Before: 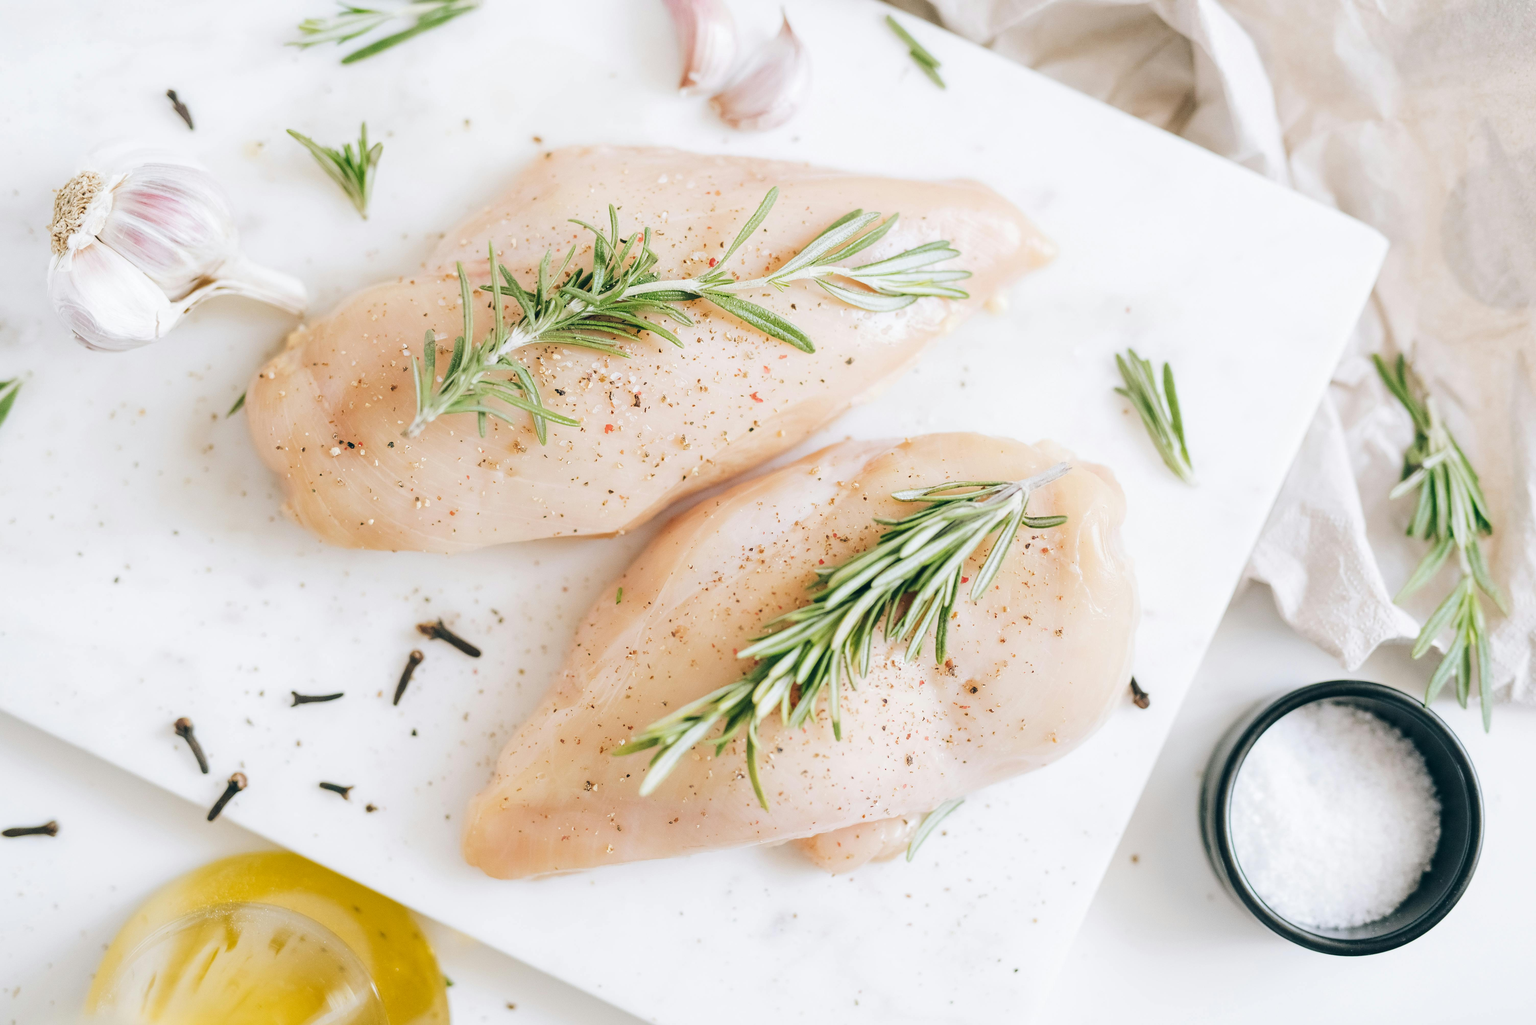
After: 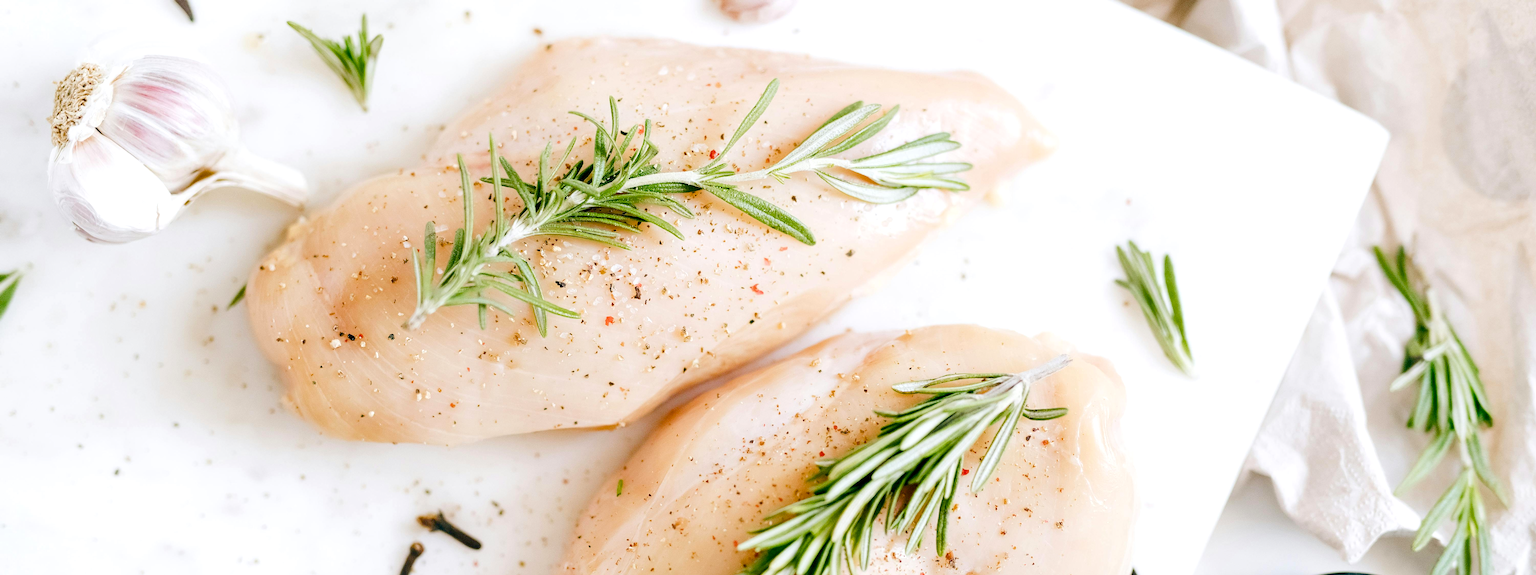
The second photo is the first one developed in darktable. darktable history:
crop and rotate: top 10.605%, bottom 33.274%
color balance rgb: shadows lift › luminance -9.41%, highlights gain › luminance 17.6%, global offset › luminance -1.45%, perceptual saturation grading › highlights -17.77%, perceptual saturation grading › mid-tones 33.1%, perceptual saturation grading › shadows 50.52%, global vibrance 24.22%
tone equalizer: on, module defaults
